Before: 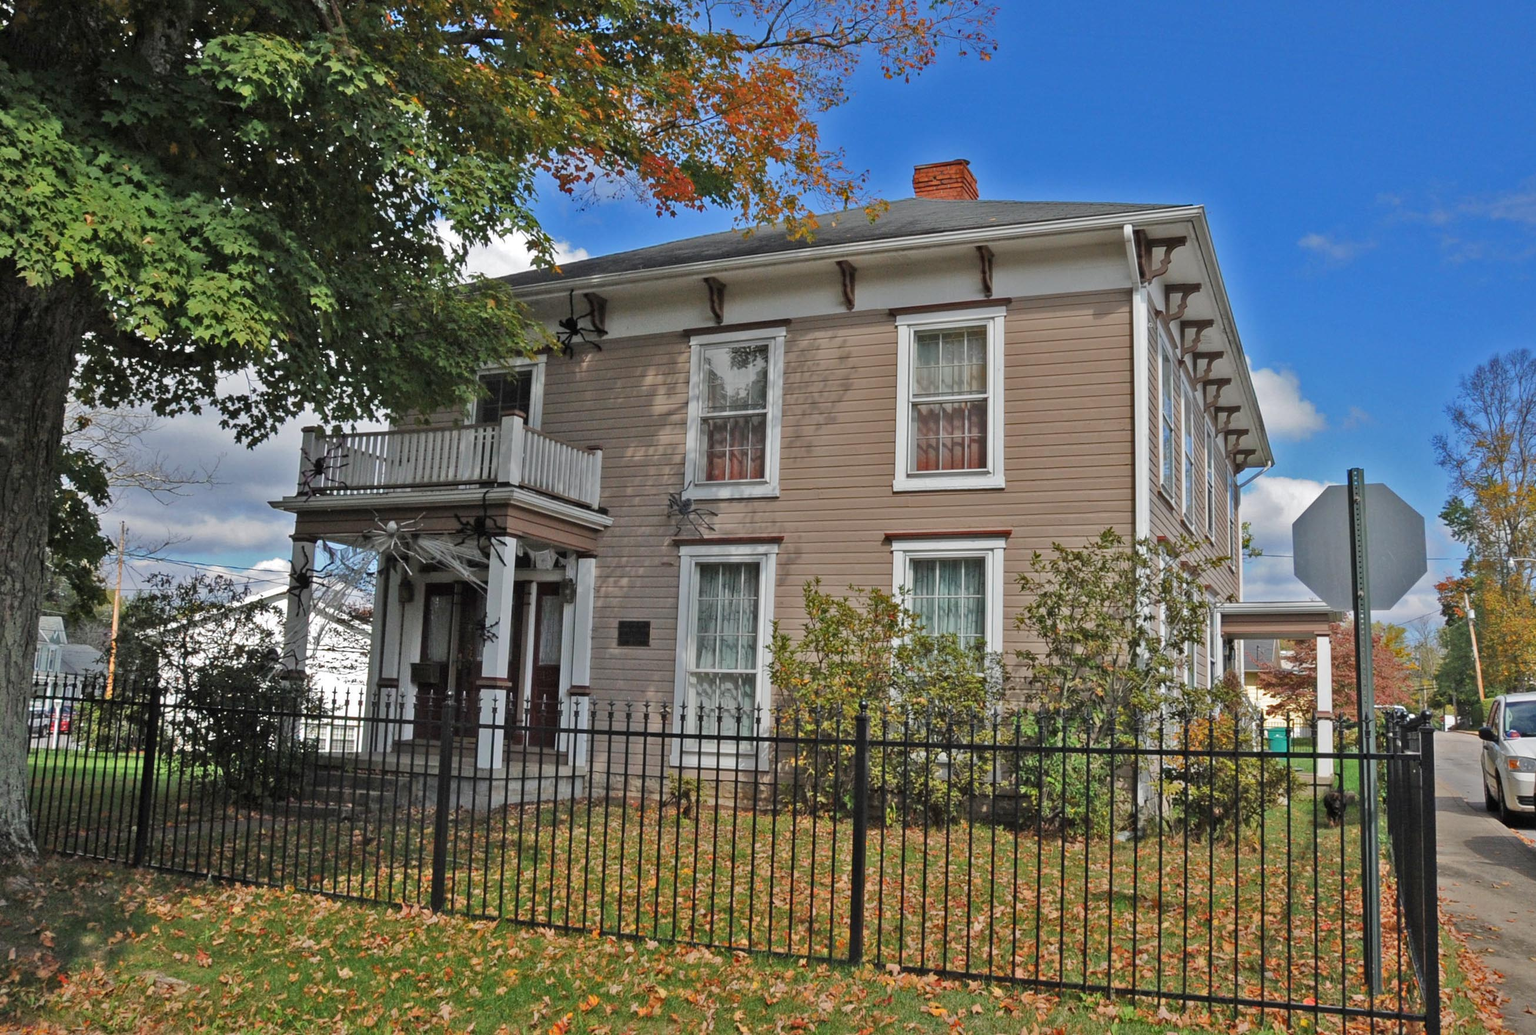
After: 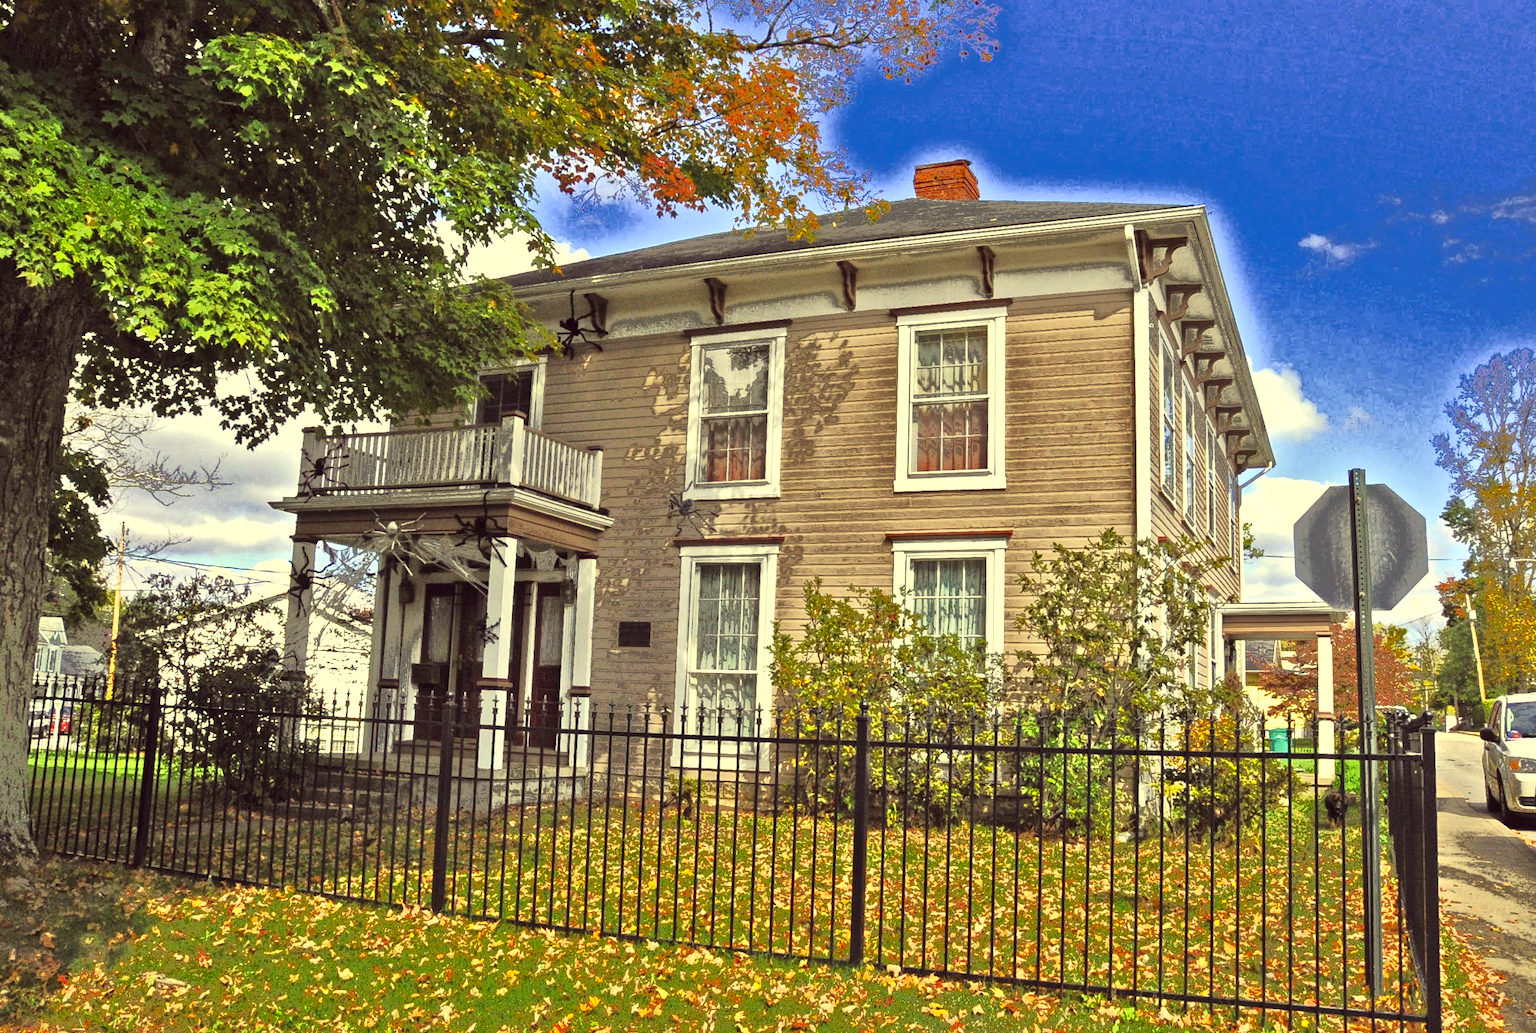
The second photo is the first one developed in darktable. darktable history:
color correction: highlights a* -0.482, highlights b* 40, shadows a* 9.8, shadows b* -0.161
crop: top 0.05%, bottom 0.098%
tone equalizer: -8 EV -0.417 EV, -7 EV -0.389 EV, -6 EV -0.333 EV, -5 EV -0.222 EV, -3 EV 0.222 EV, -2 EV 0.333 EV, -1 EV 0.389 EV, +0 EV 0.417 EV, edges refinement/feathering 500, mask exposure compensation -1.57 EV, preserve details no
local contrast: mode bilateral grid, contrast 20, coarseness 50, detail 120%, midtone range 0.2
color calibration: illuminant custom, x 0.368, y 0.373, temperature 4330.32 K
exposure: black level correction -0.002, exposure 0.708 EV, compensate exposure bias true, compensate highlight preservation false
fill light: exposure -0.73 EV, center 0.69, width 2.2
white balance: emerald 1
